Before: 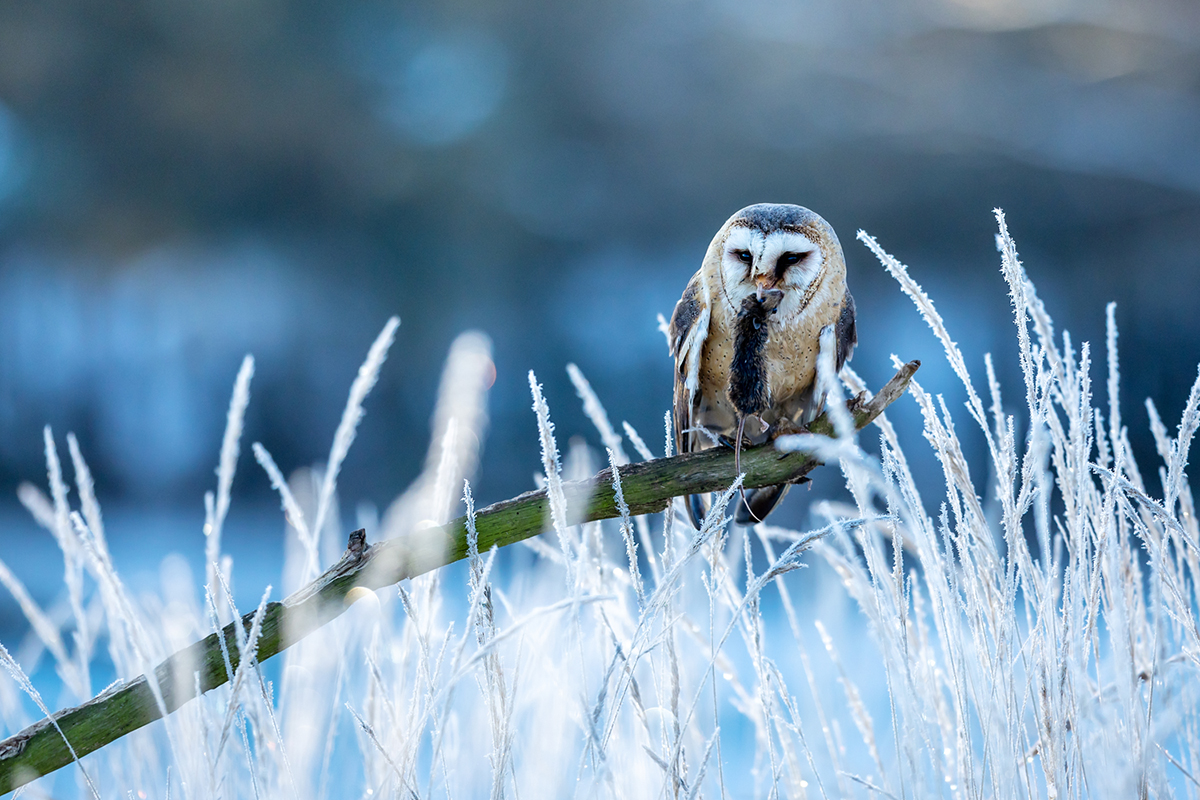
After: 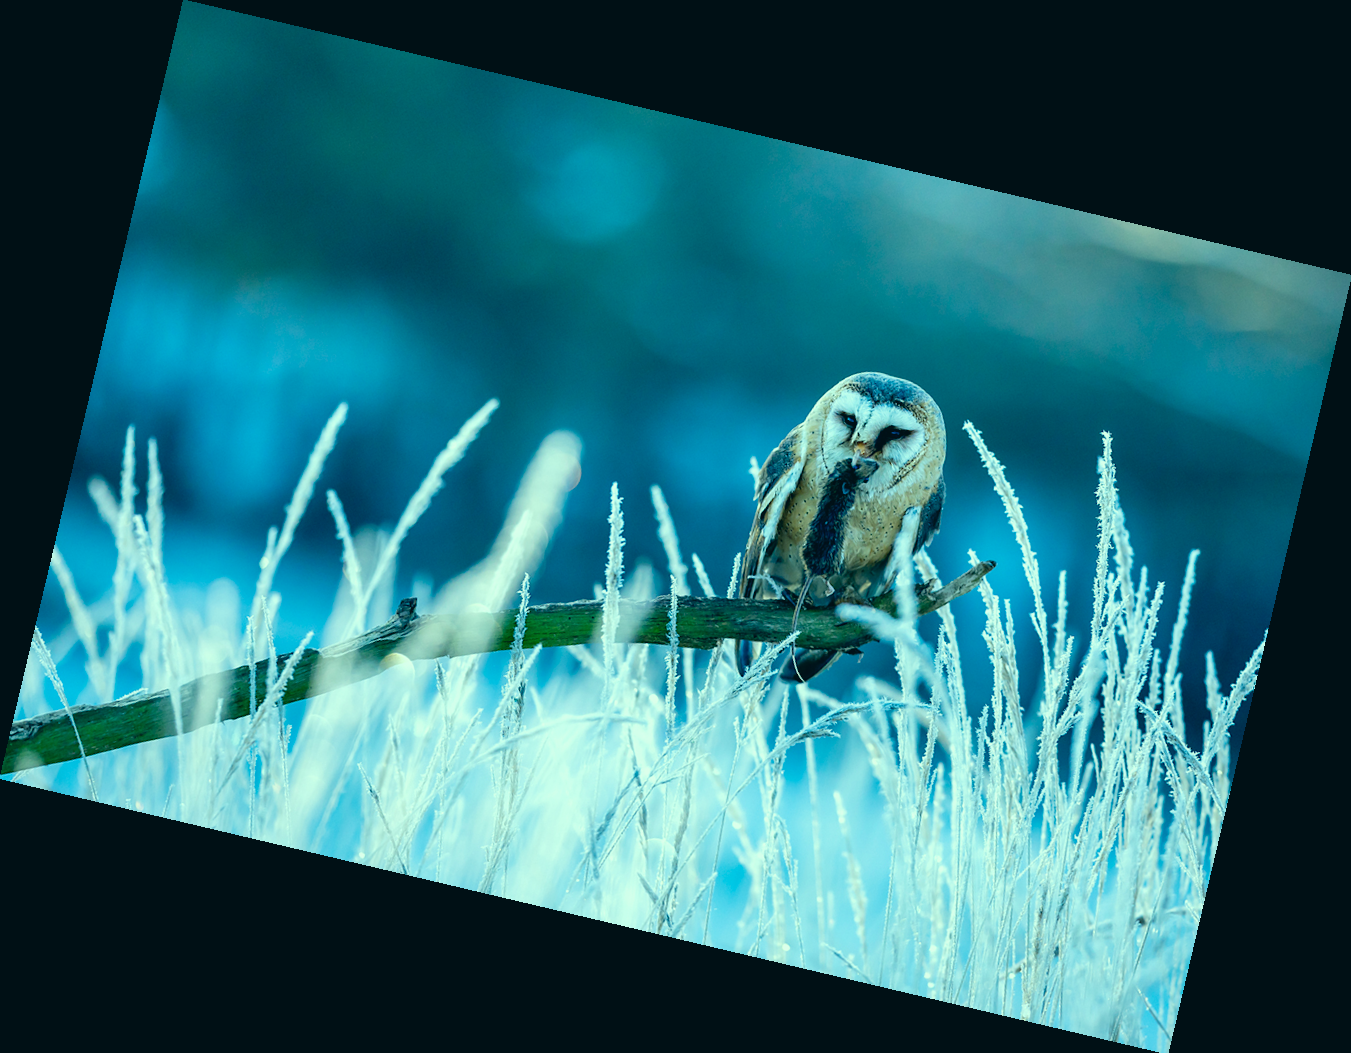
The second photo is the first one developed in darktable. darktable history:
rotate and perspective: rotation 13.27°, automatic cropping off
color correction: highlights a* -20.08, highlights b* 9.8, shadows a* -20.4, shadows b* -10.76
